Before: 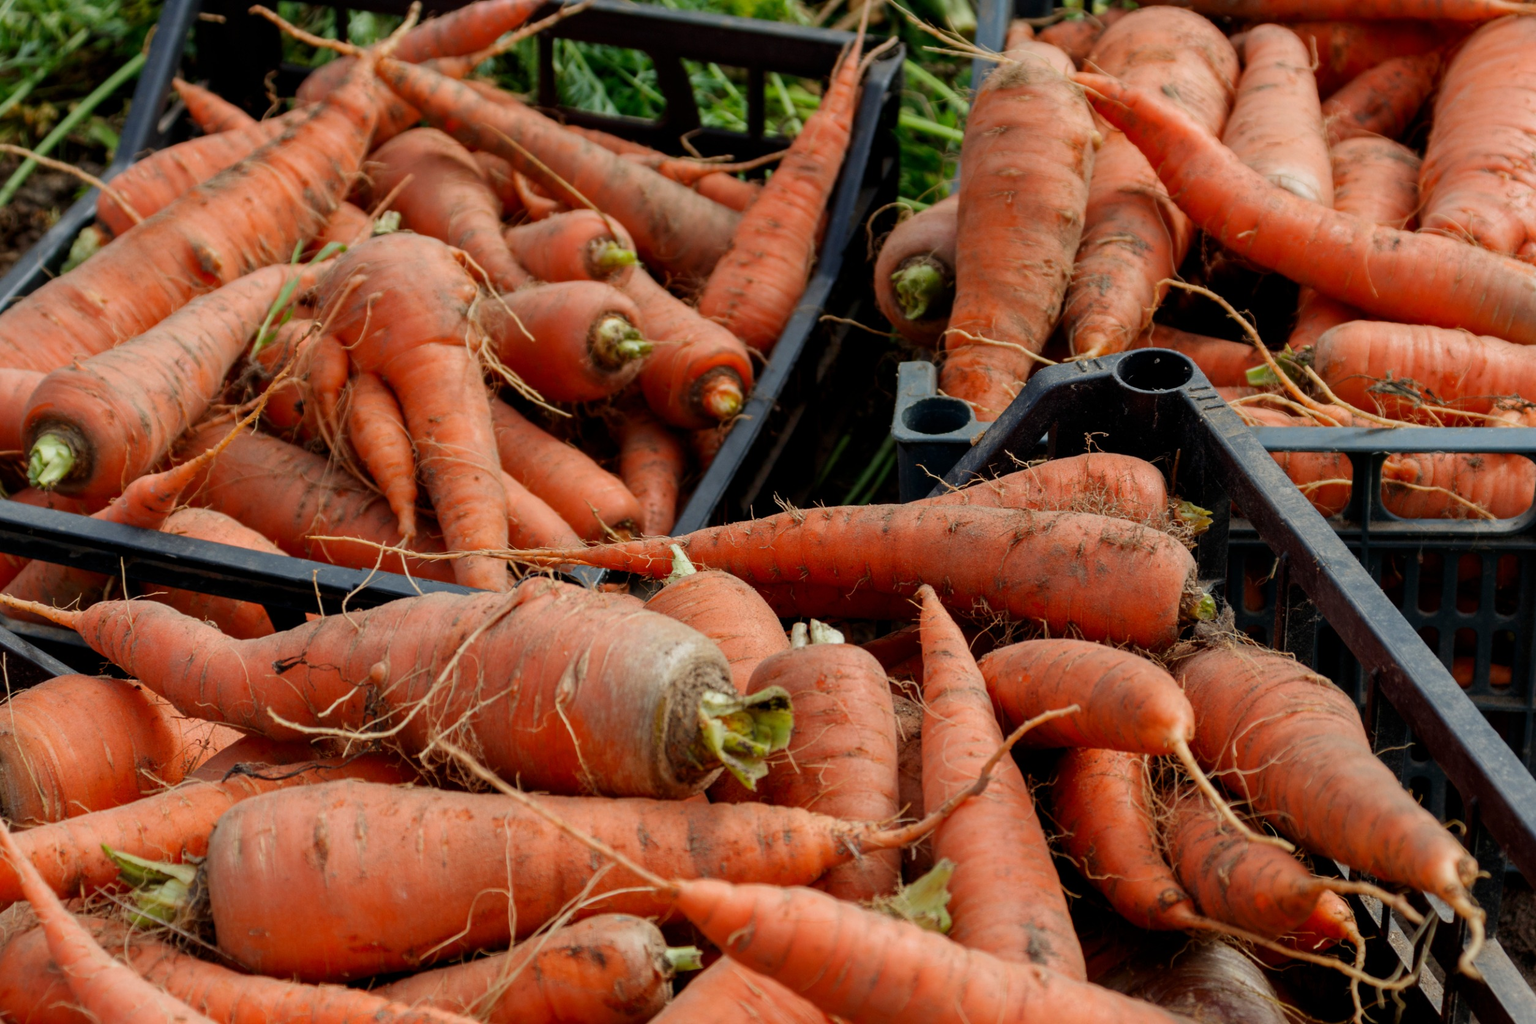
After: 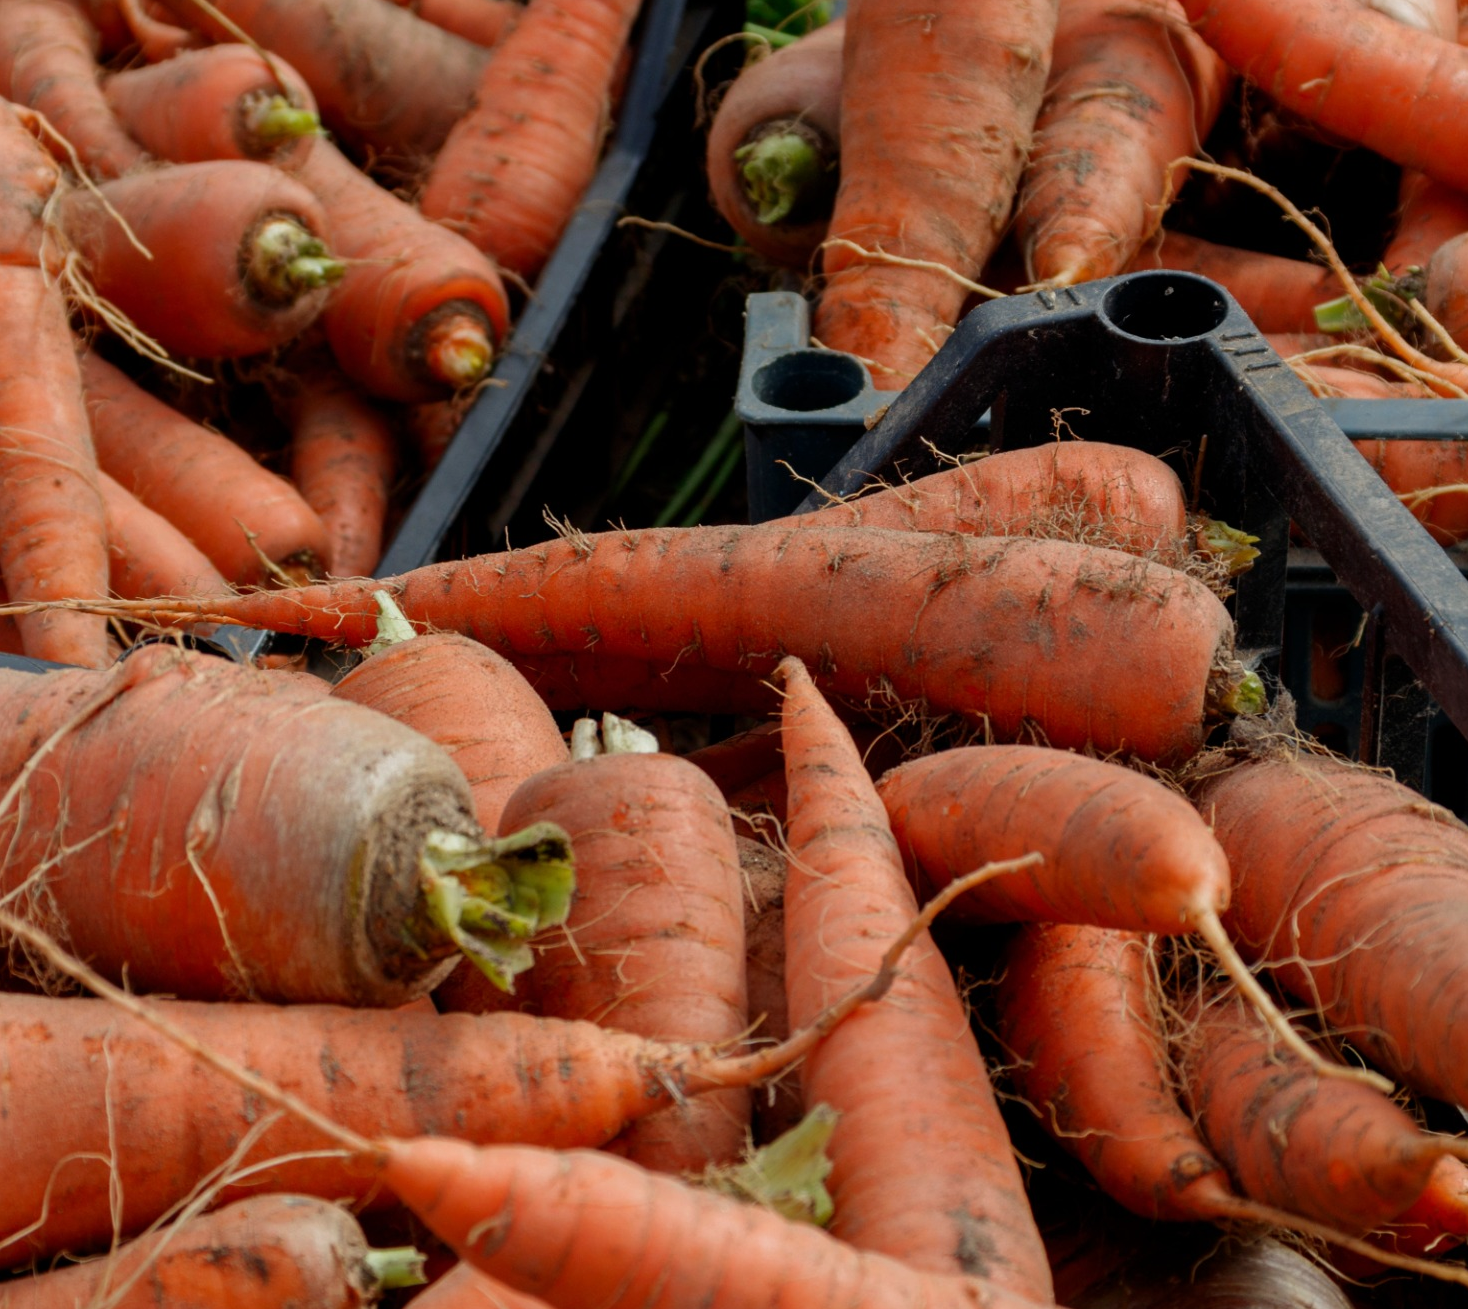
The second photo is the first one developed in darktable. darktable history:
base curve: curves: ch0 [(0, 0) (0.303, 0.277) (1, 1)]
crop and rotate: left 28.746%, top 17.862%, right 12.707%, bottom 3.792%
